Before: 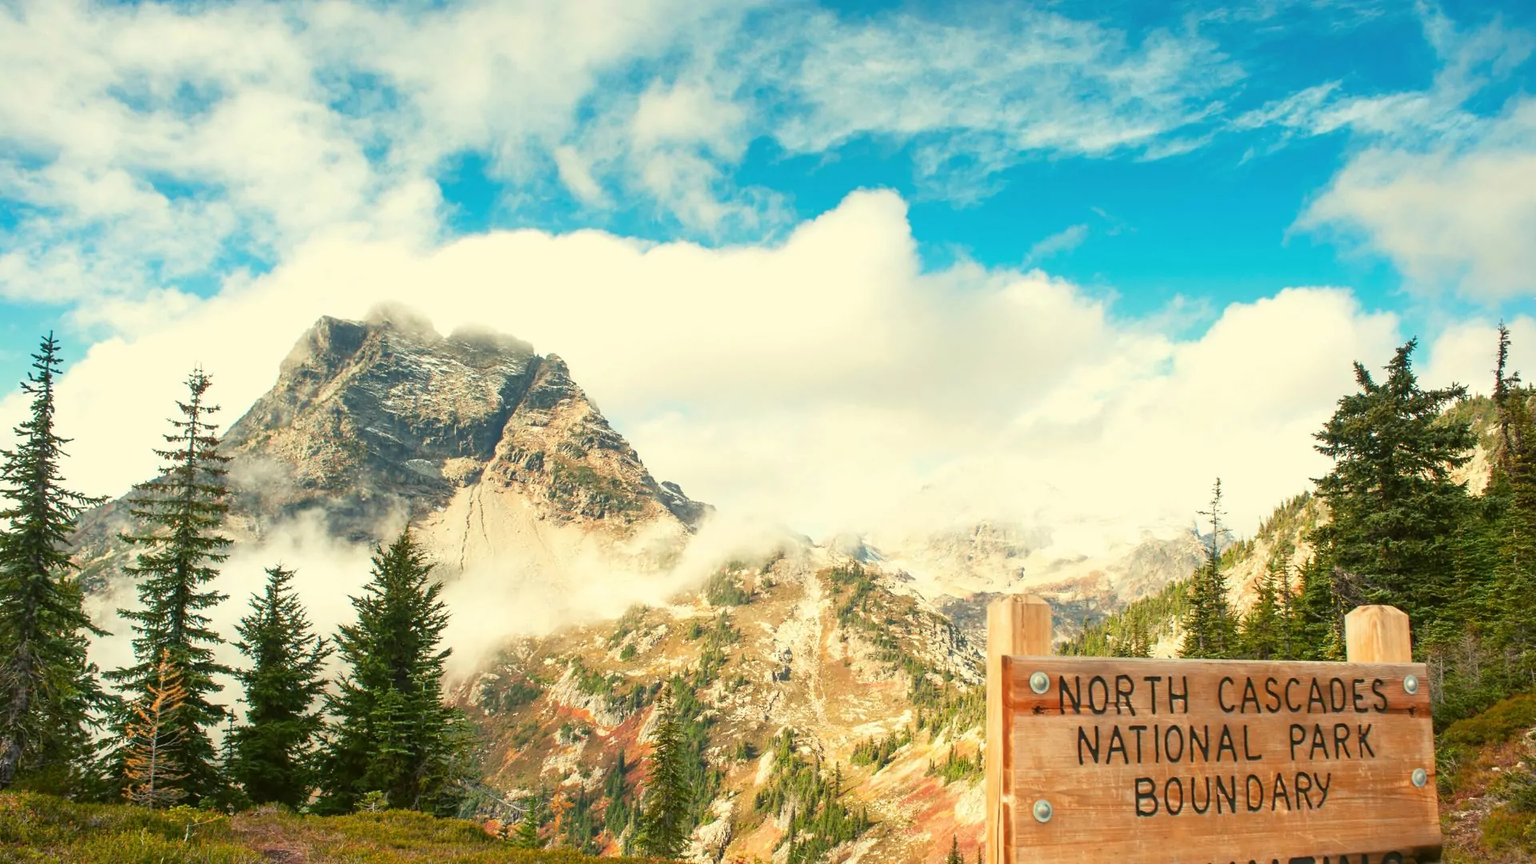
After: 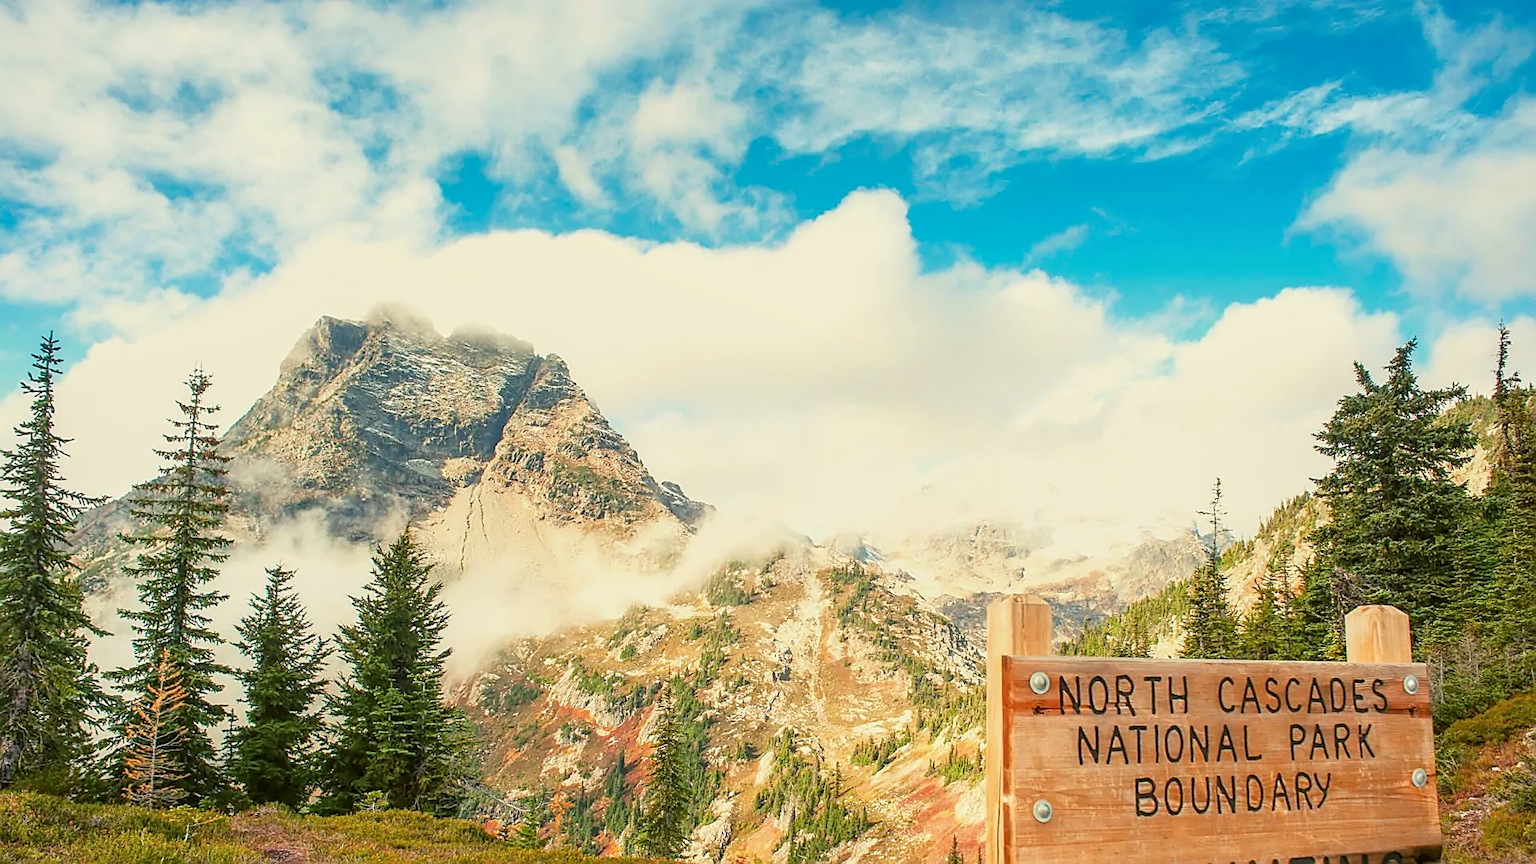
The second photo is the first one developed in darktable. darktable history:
sharpen: radius 1.4, amount 1.25, threshold 0.7
exposure: black level correction 0, exposure 0.5 EV, compensate exposure bias true, compensate highlight preservation false
filmic rgb: middle gray luminance 18.42%, black relative exposure -10.5 EV, white relative exposure 3.4 EV, threshold 6 EV, target black luminance 0%, hardness 6.03, latitude 99%, contrast 0.847, shadows ↔ highlights balance 0.505%, add noise in highlights 0, preserve chrominance max RGB, color science v3 (2019), use custom middle-gray values true, iterations of high-quality reconstruction 0, contrast in highlights soft, enable highlight reconstruction true
local contrast: on, module defaults
white balance: red 1.009, blue 1.027
